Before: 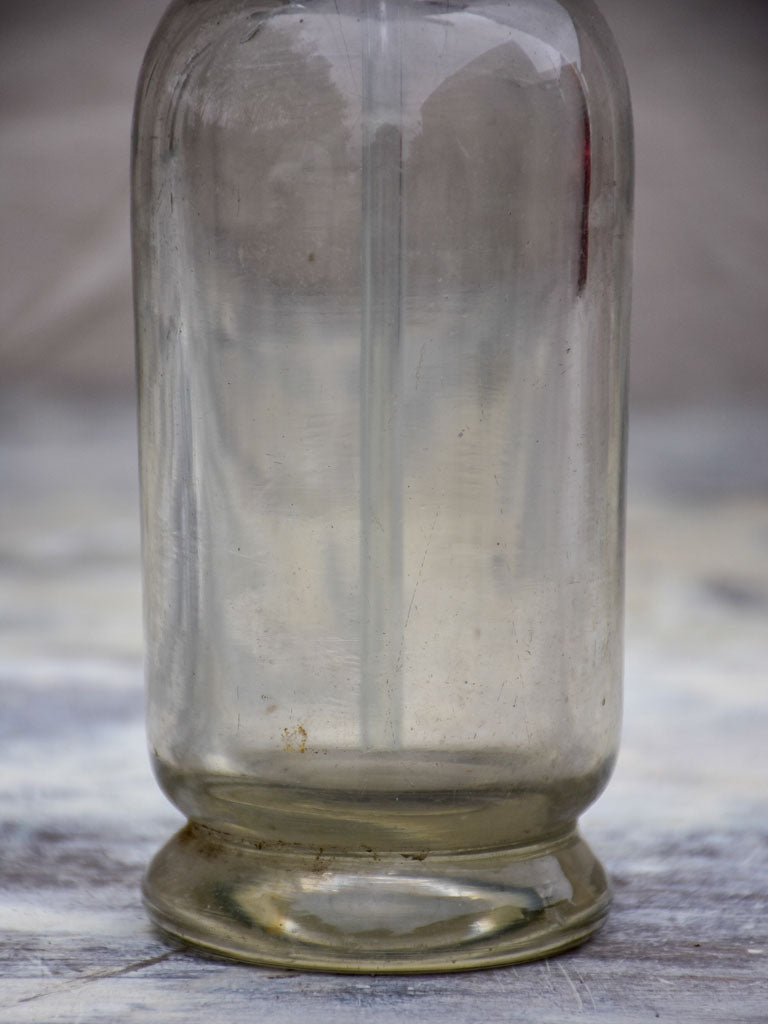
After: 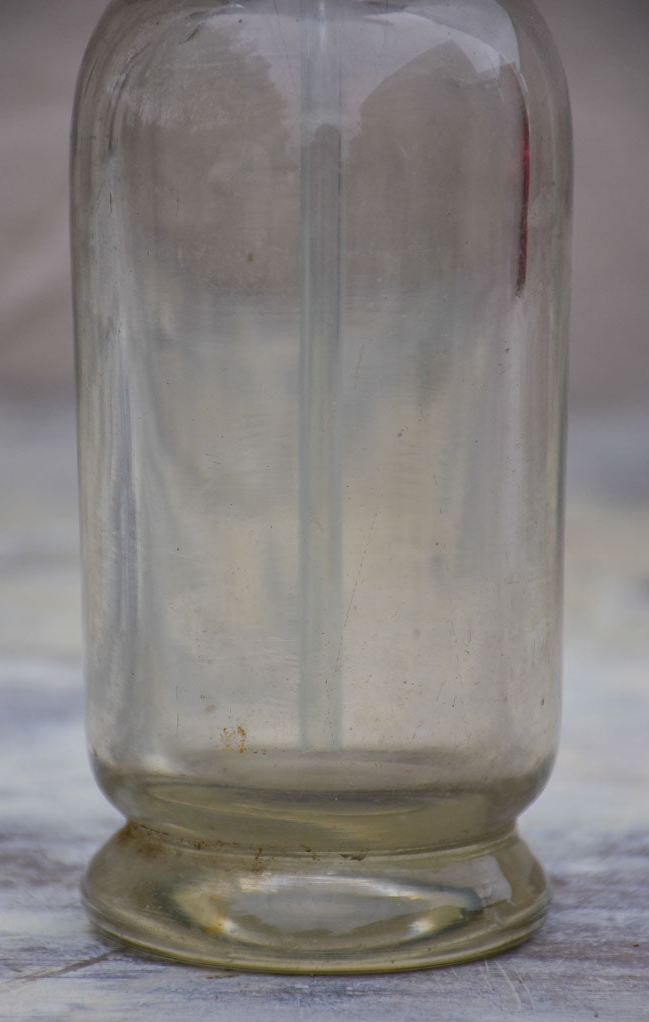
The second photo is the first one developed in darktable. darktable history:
crop: left 7.964%, right 7.464%
contrast brightness saturation: contrast -0.29
